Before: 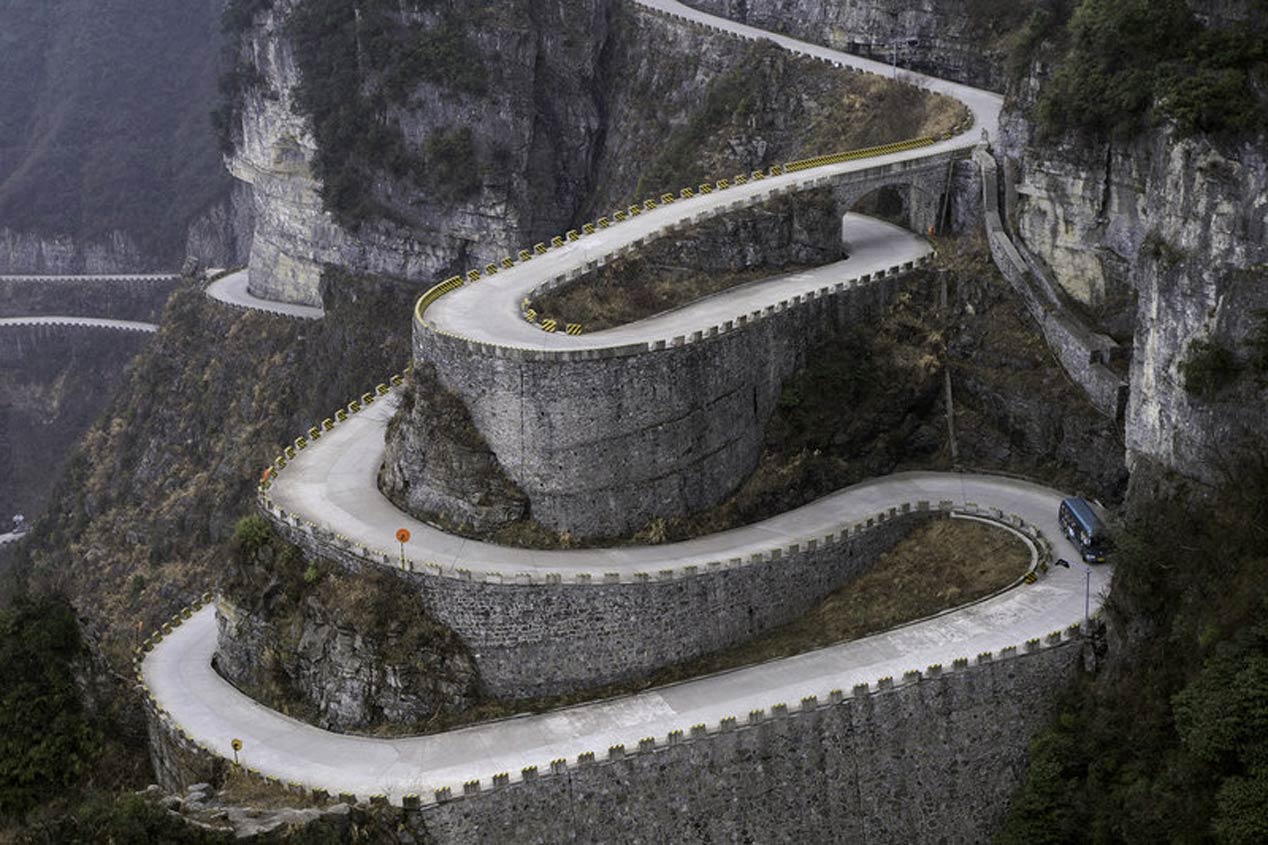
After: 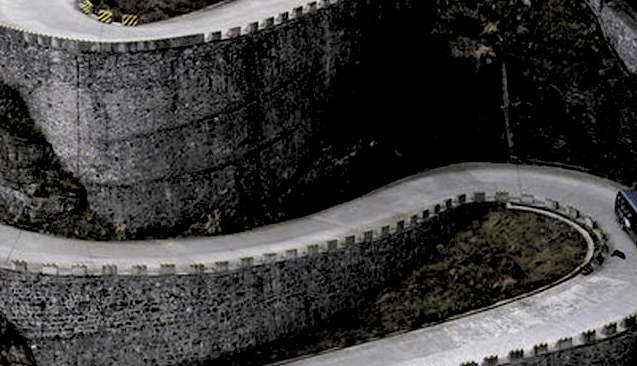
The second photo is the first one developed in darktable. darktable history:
crop: left 35.03%, top 36.625%, right 14.663%, bottom 20.057%
rgb levels: levels [[0.034, 0.472, 0.904], [0, 0.5, 1], [0, 0.5, 1]]
